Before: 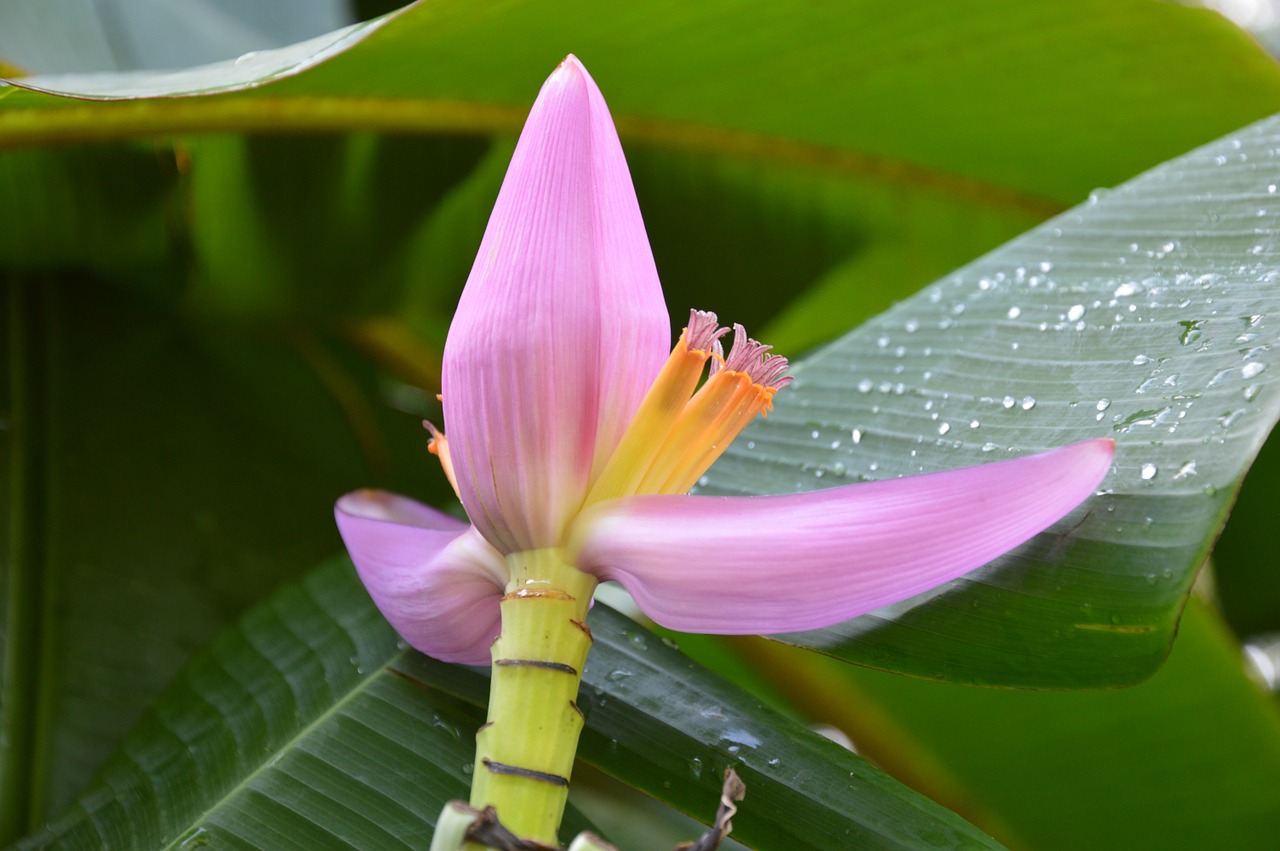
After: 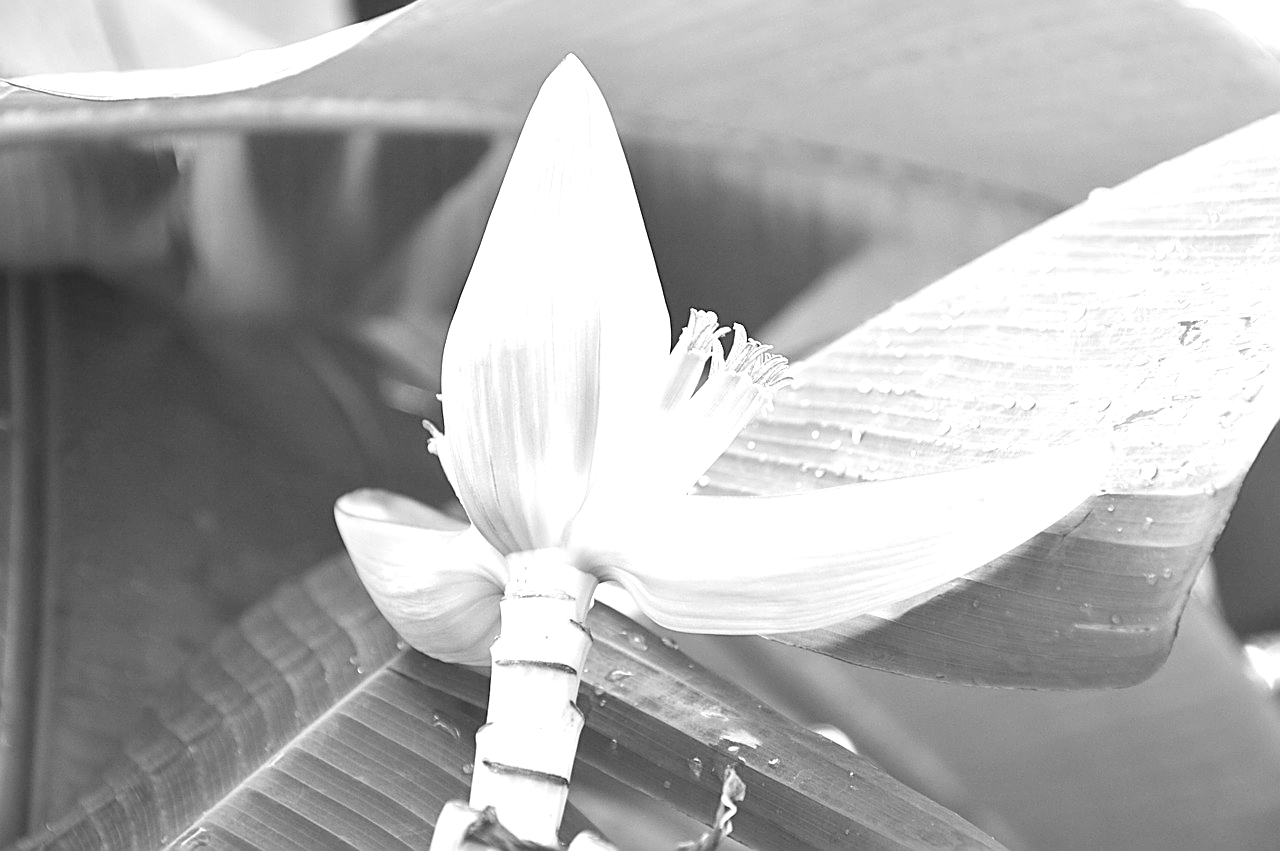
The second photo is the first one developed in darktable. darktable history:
exposure: black level correction 0, exposure 1.55 EV, compensate exposure bias true, compensate highlight preservation false
sharpen: amount 0.6
contrast brightness saturation: brightness 0.13
monochrome: a 32, b 64, size 2.3
